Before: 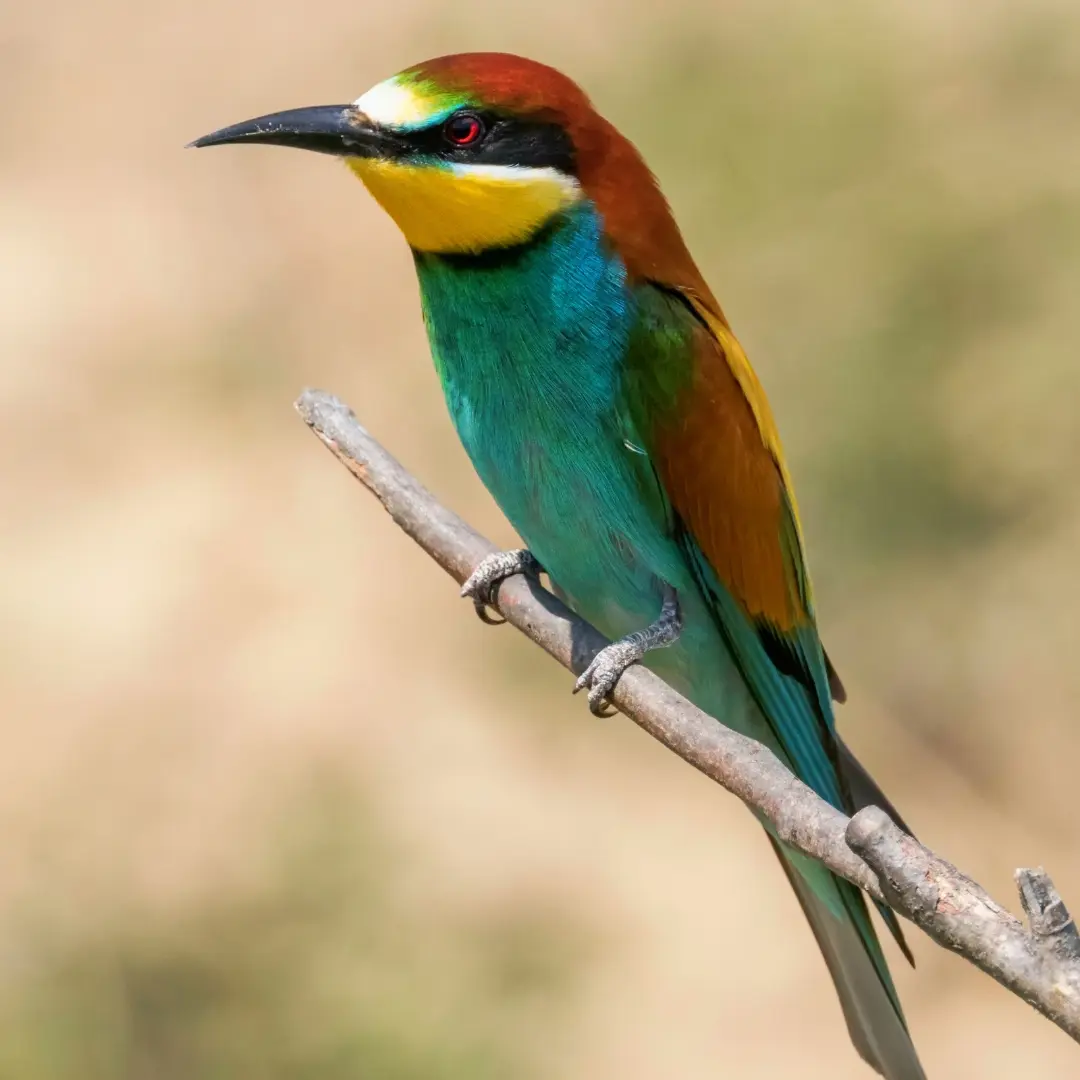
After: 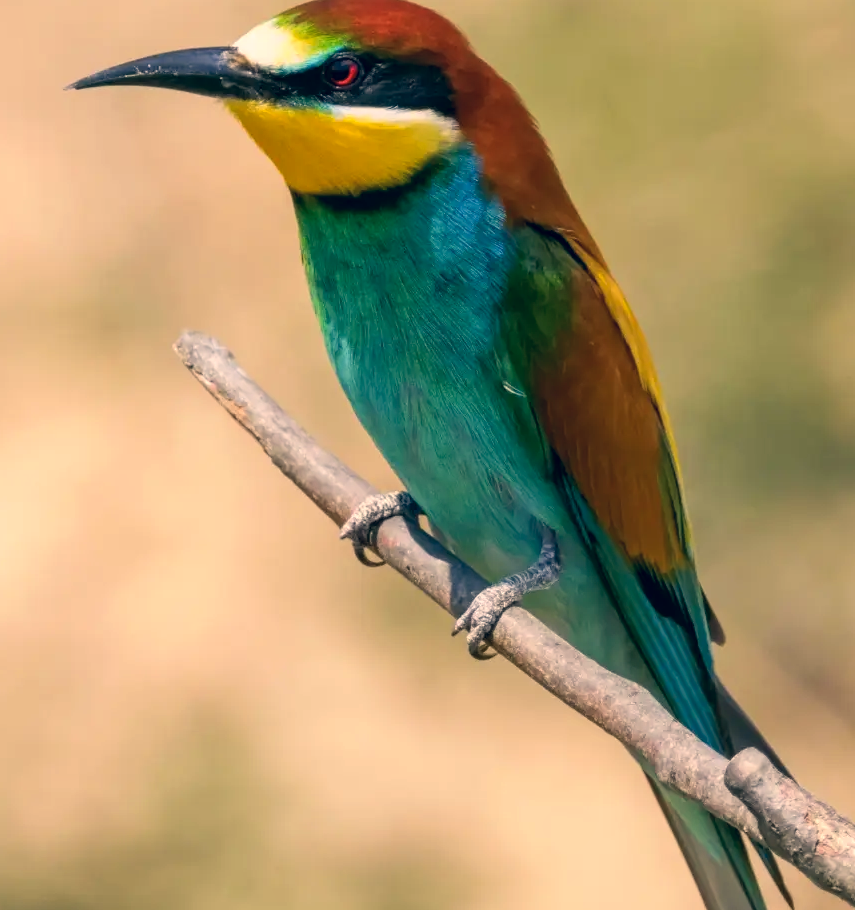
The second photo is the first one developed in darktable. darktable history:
local contrast: highlights 100%, shadows 100%, detail 120%, midtone range 0.2
color correction: highlights a* 10.32, highlights b* 14.66, shadows a* -9.59, shadows b* -15.02
crop: left 11.225%, top 5.381%, right 9.565%, bottom 10.314%
